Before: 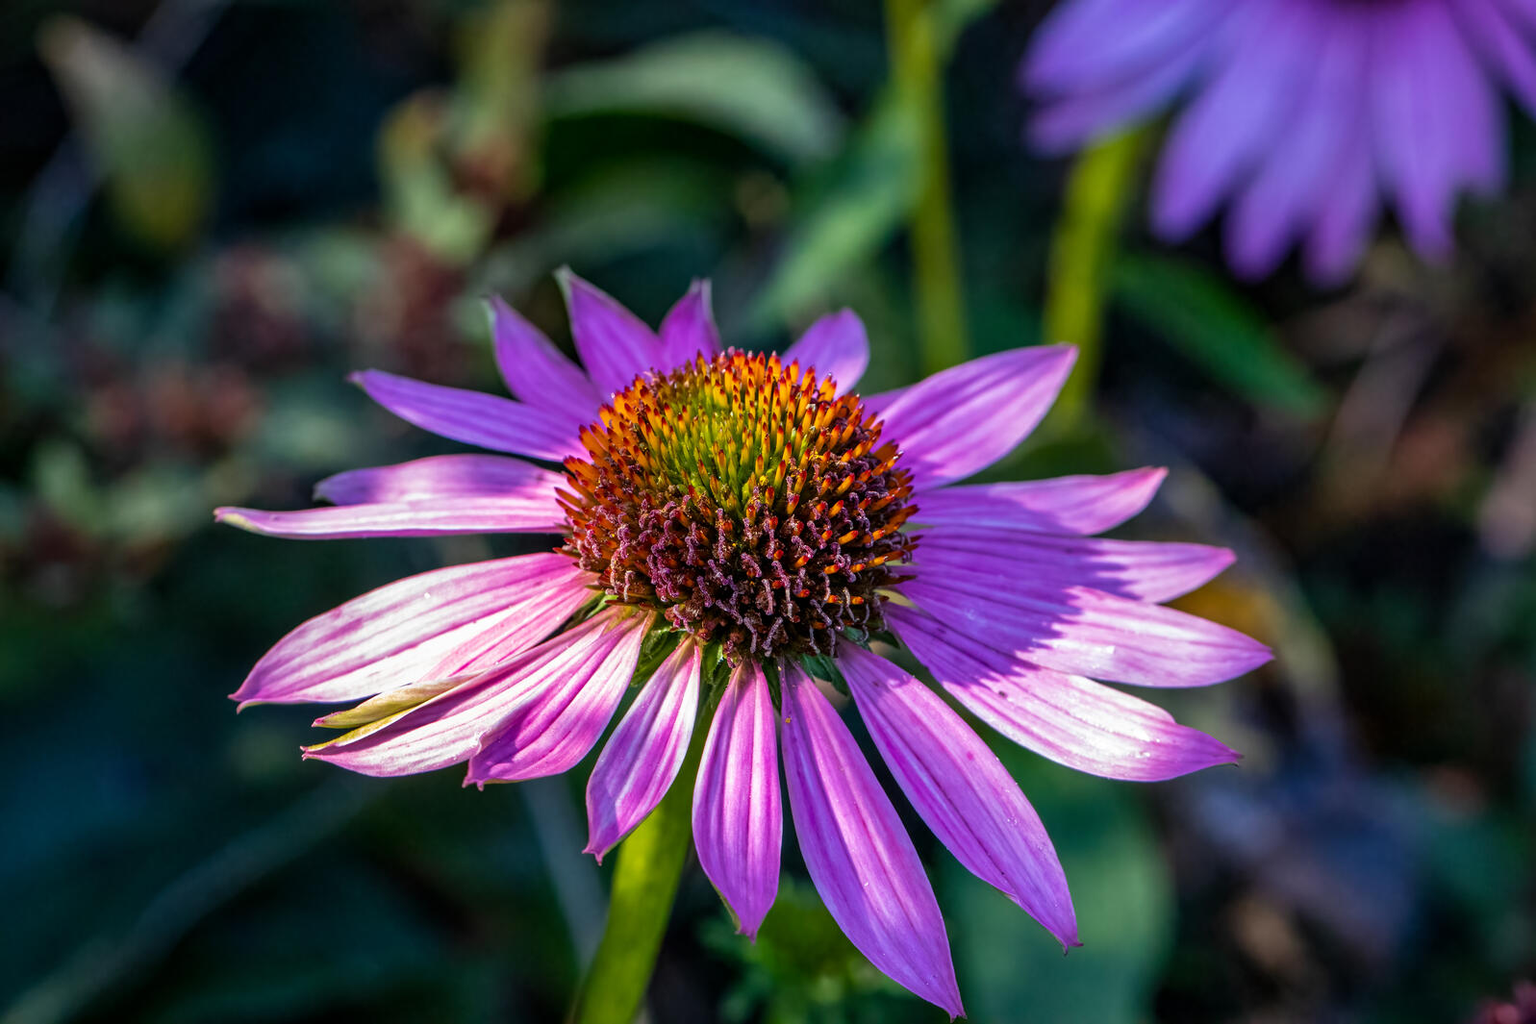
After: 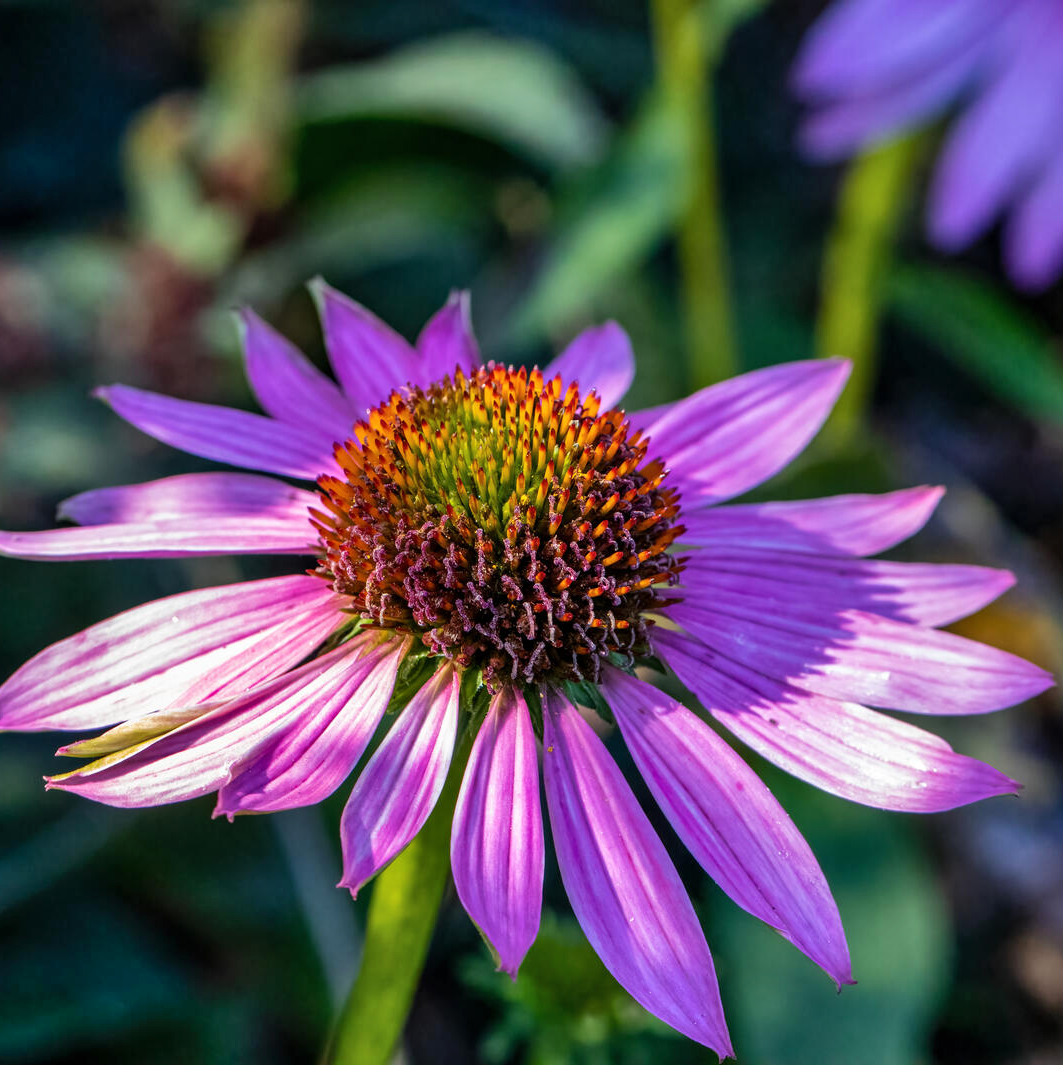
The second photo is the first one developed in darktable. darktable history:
crop: left 16.899%, right 16.486%
shadows and highlights: radius 105.84, shadows 45.24, highlights -67.17, low approximation 0.01, soften with gaussian
